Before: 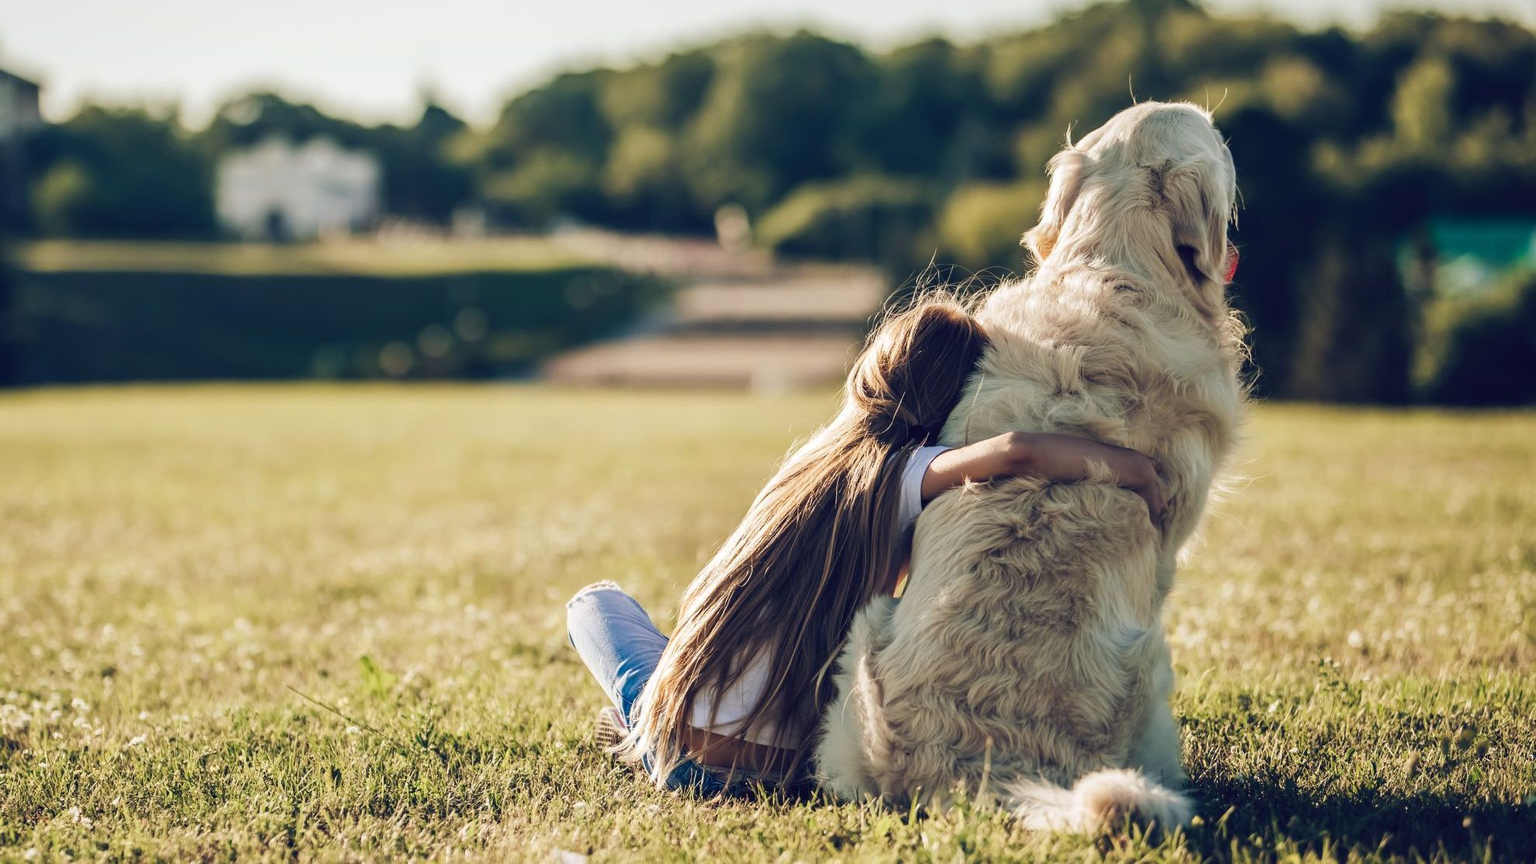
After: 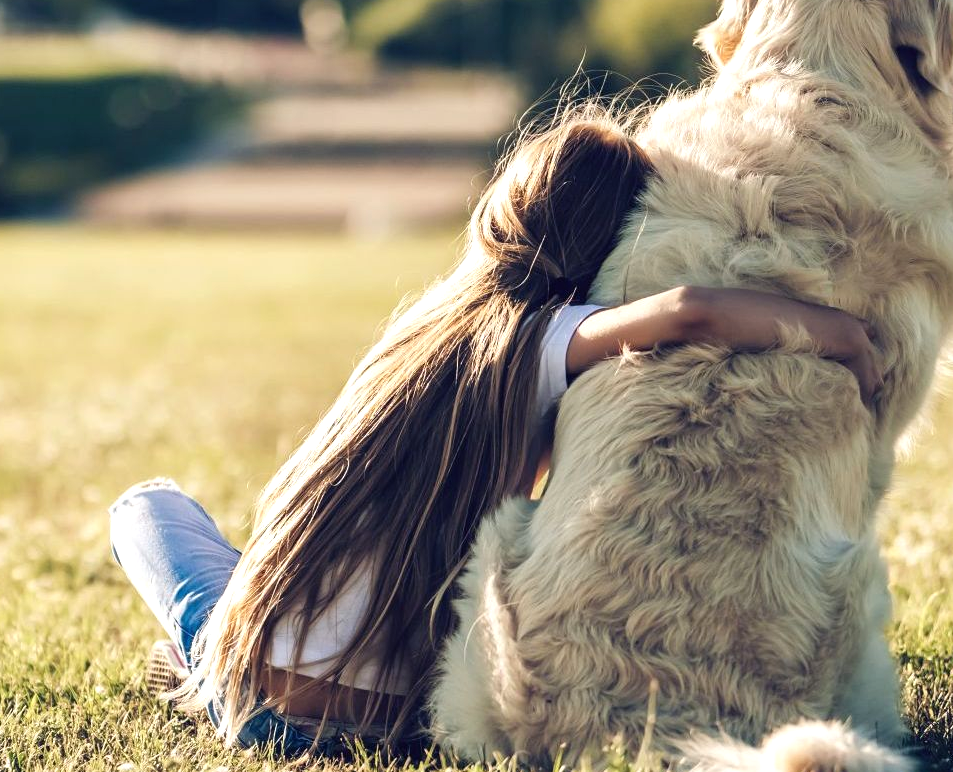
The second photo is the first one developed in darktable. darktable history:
tone equalizer: -8 EV -0.444 EV, -7 EV -0.416 EV, -6 EV -0.36 EV, -5 EV -0.246 EV, -3 EV 0.218 EV, -2 EV 0.336 EV, -1 EV 0.367 EV, +0 EV 0.405 EV
crop: left 31.345%, top 24.292%, right 20.467%, bottom 6.287%
